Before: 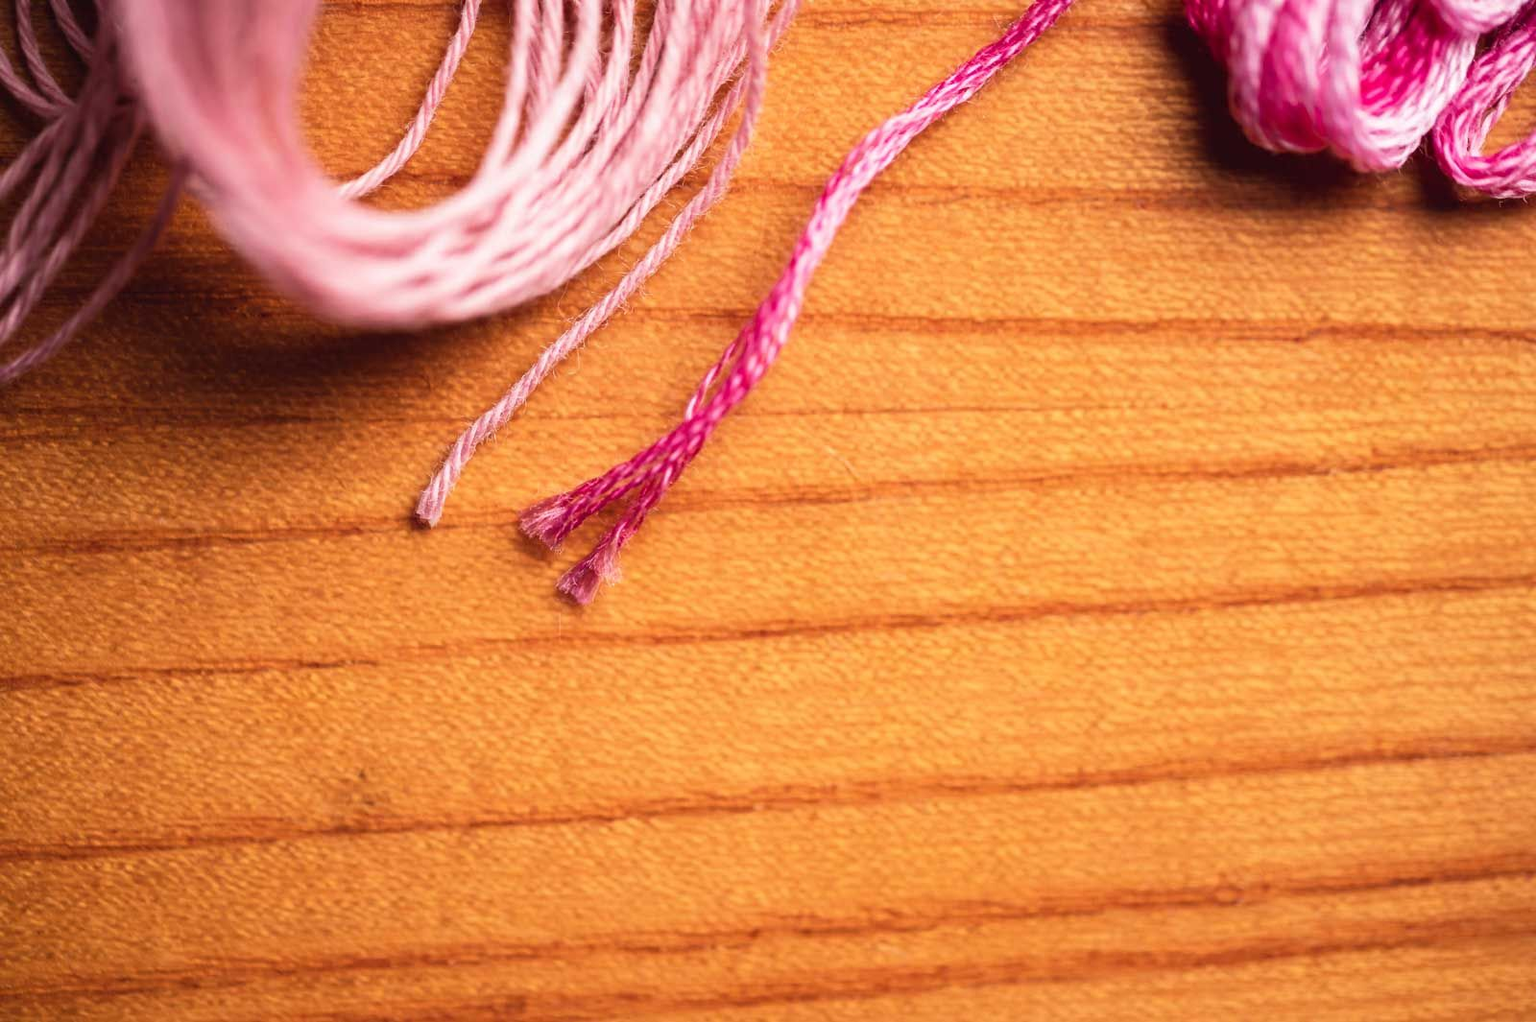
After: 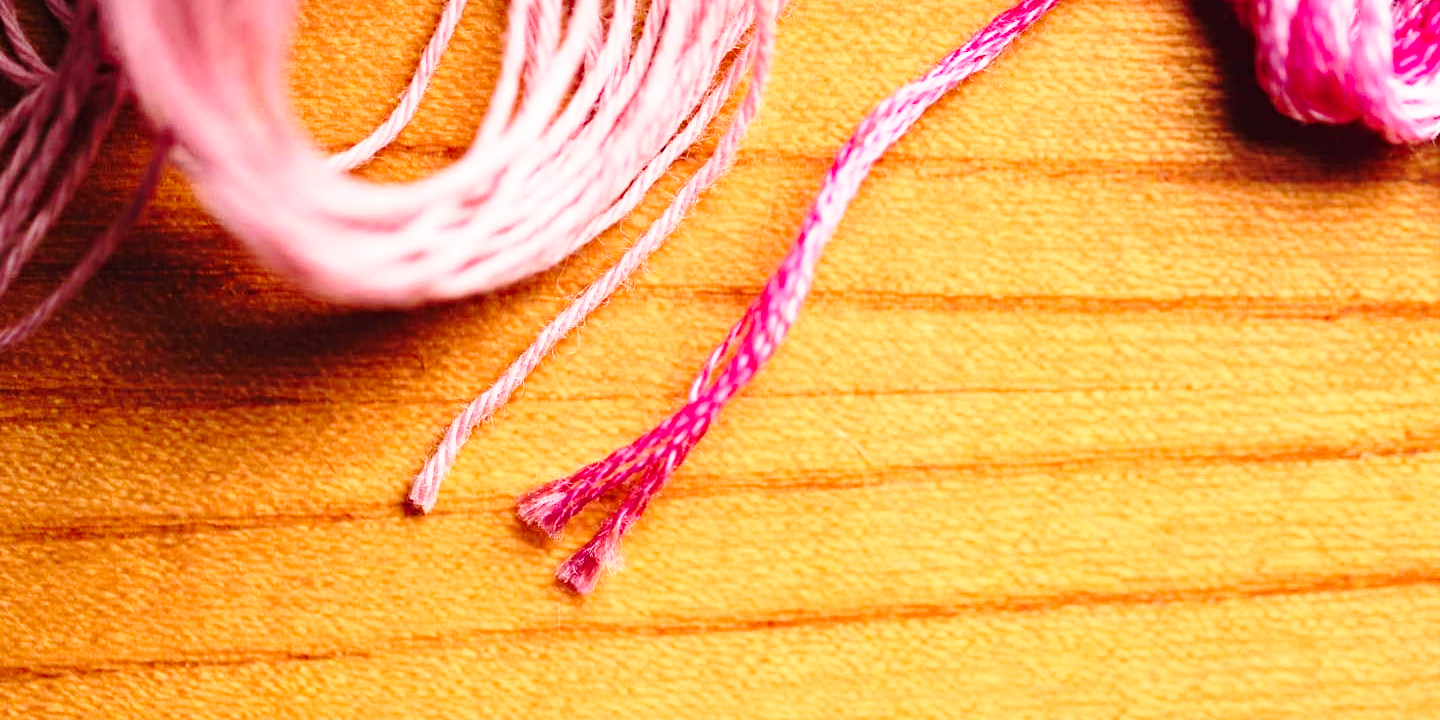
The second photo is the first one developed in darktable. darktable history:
haze removal: compatibility mode true, adaptive false
crop: left 1.509%, top 3.452%, right 7.696%, bottom 28.452%
base curve: curves: ch0 [(0, 0) (0.028, 0.03) (0.121, 0.232) (0.46, 0.748) (0.859, 0.968) (1, 1)], preserve colors none
